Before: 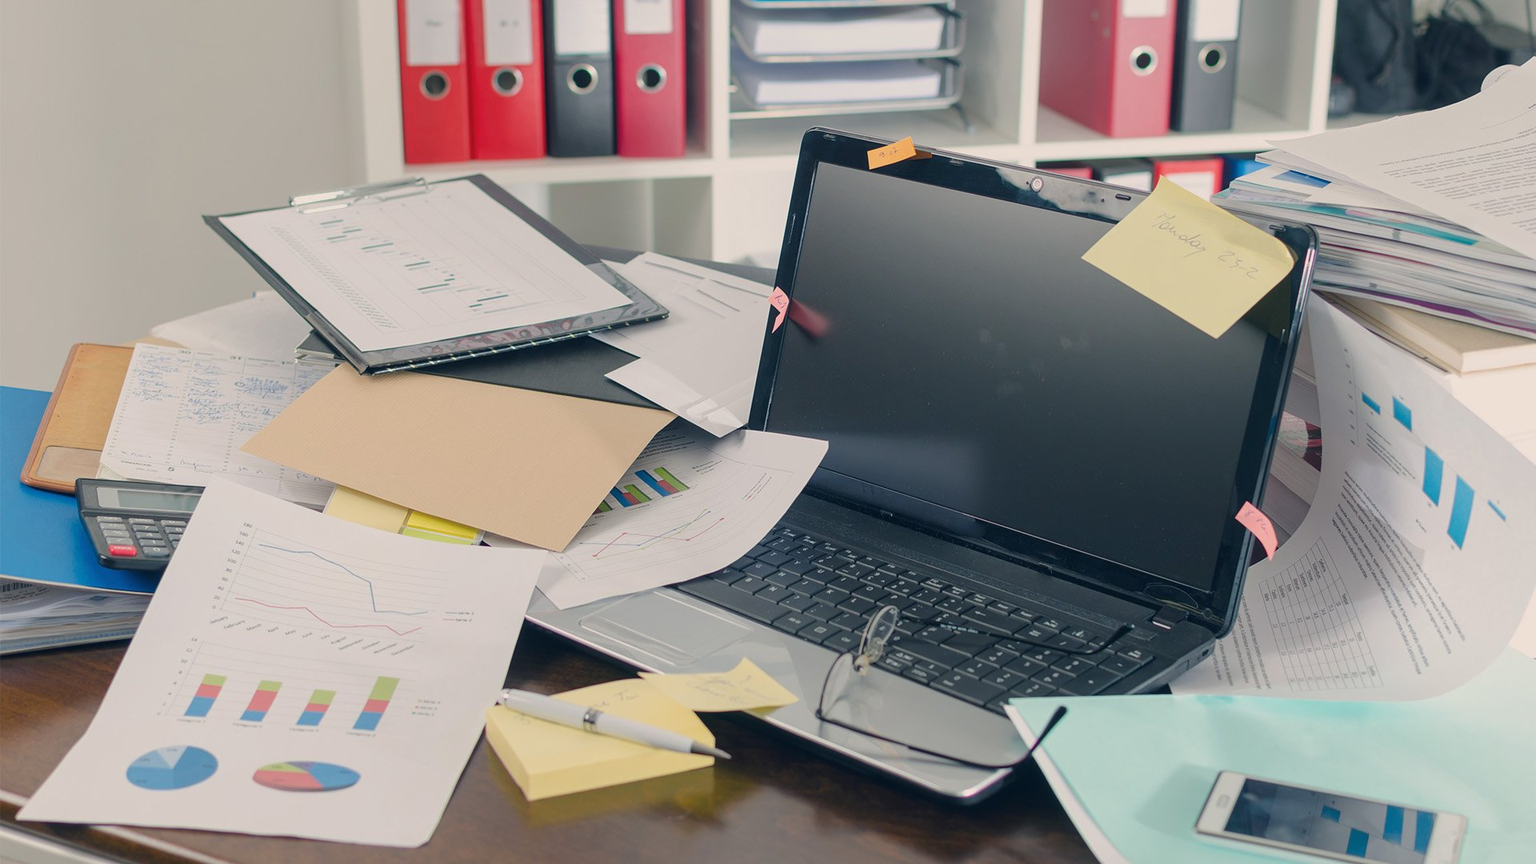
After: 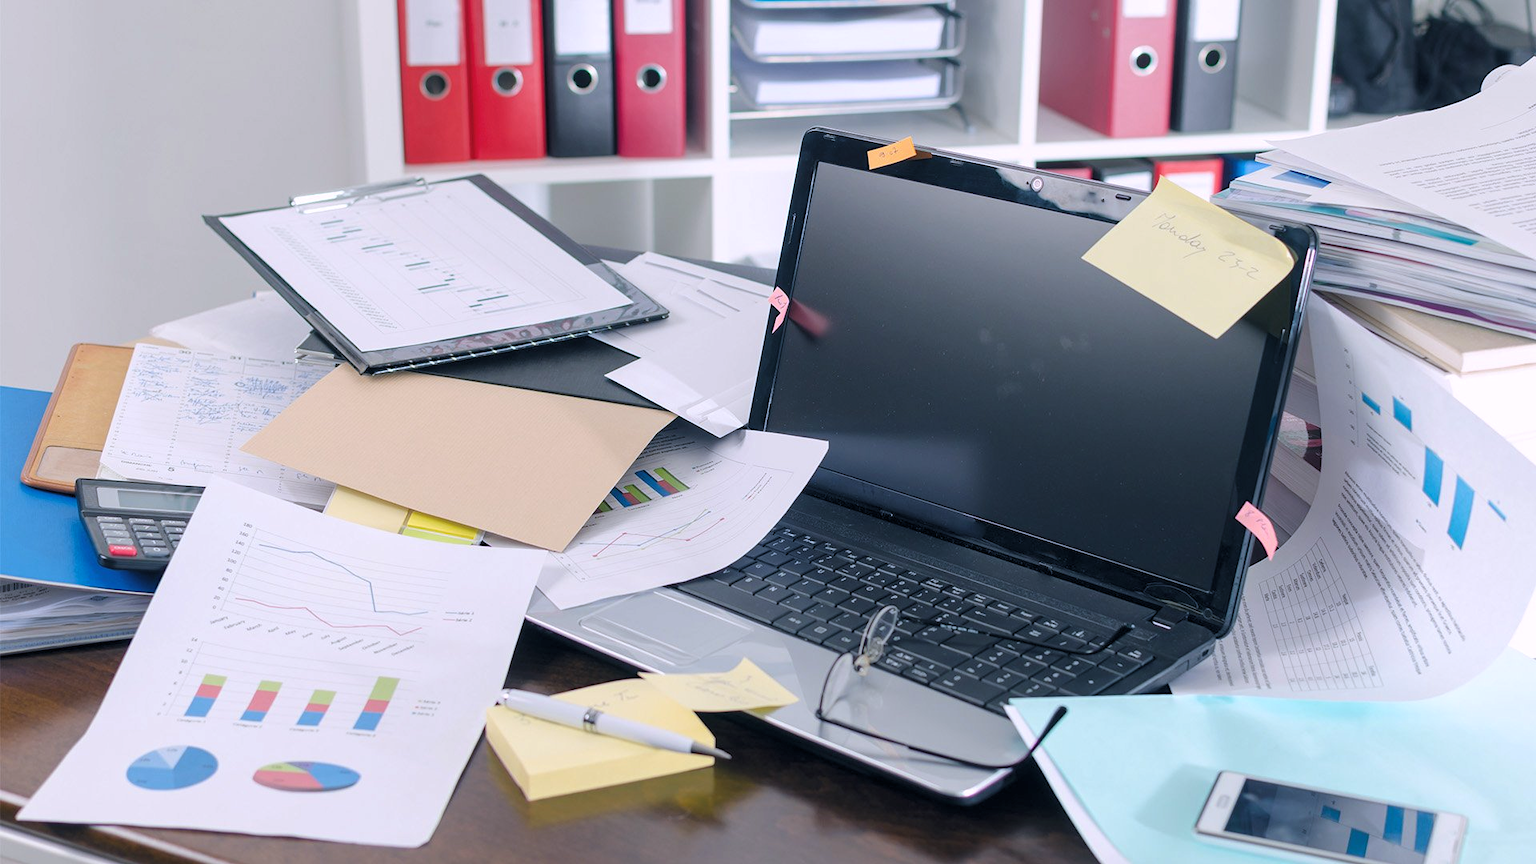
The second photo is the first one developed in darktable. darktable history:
white balance: red 0.967, blue 1.119, emerald 0.756
levels: mode automatic, black 0.023%, white 99.97%, levels [0.062, 0.494, 0.925]
